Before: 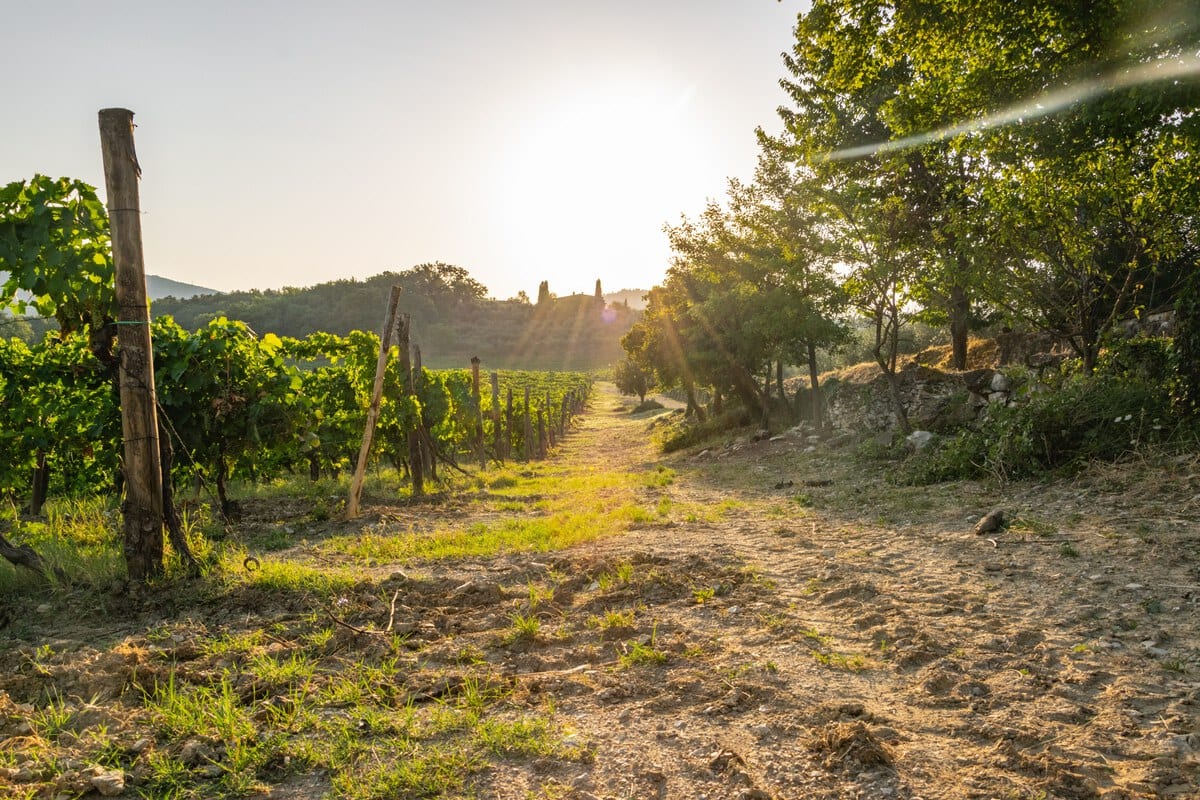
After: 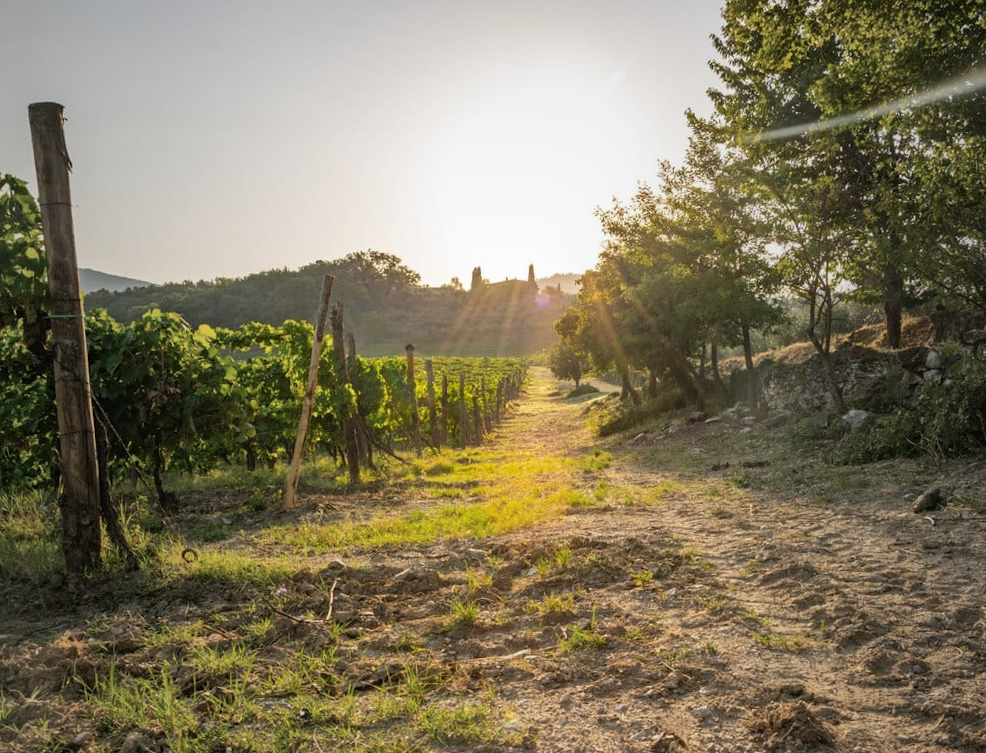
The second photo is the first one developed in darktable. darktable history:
vignetting: fall-off start 18.79%, fall-off radius 137.49%, brightness -0.398, saturation -0.297, width/height ratio 0.616, shape 0.585
tone equalizer: on, module defaults
crop and rotate: angle 1.05°, left 4.211%, top 0.594%, right 11.368%, bottom 2.66%
